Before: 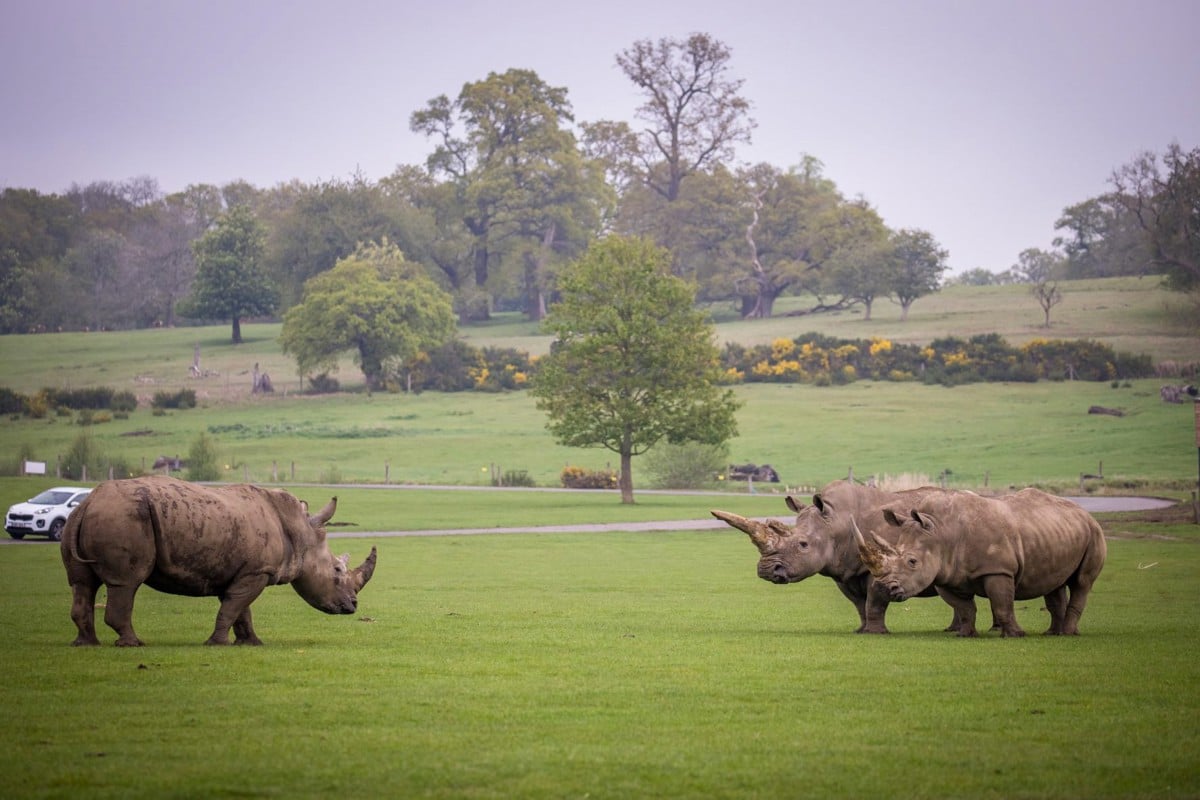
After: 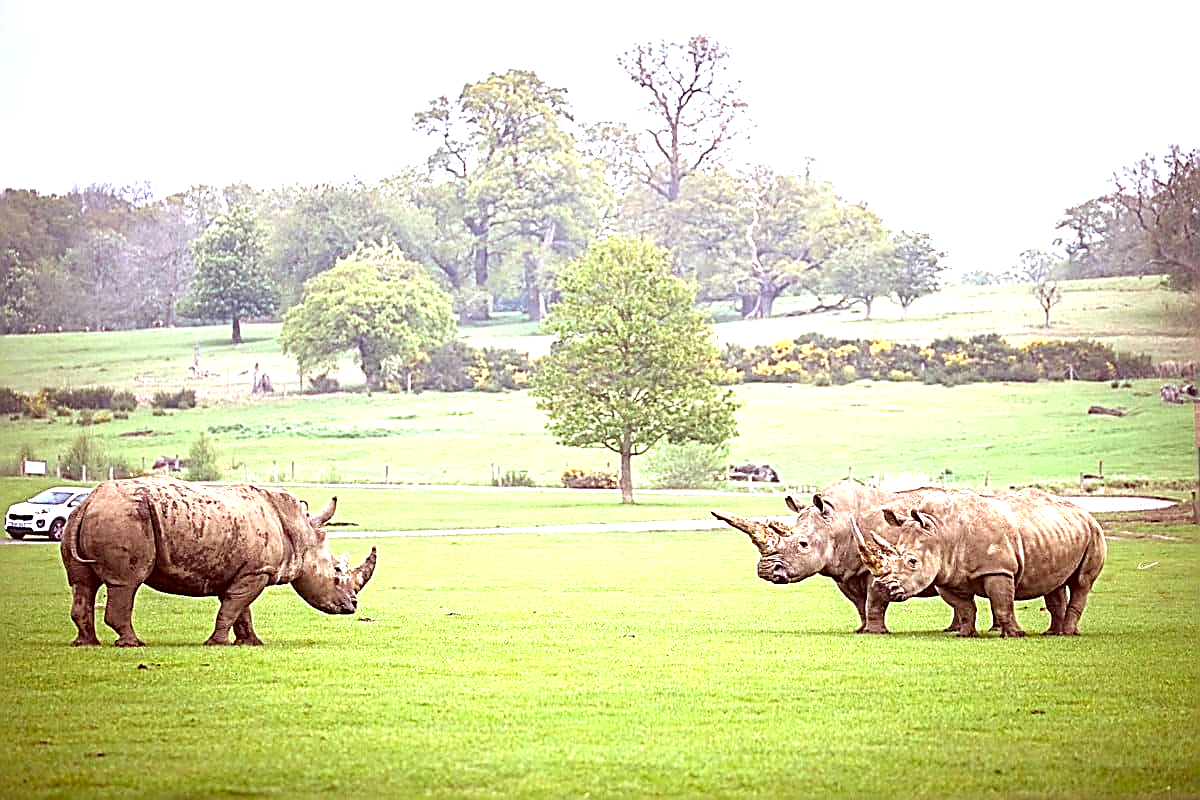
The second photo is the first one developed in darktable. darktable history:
exposure: black level correction 0, exposure 1.672 EV, compensate exposure bias true, compensate highlight preservation false
color correction: highlights a* -7.15, highlights b* -0.162, shadows a* 20.78, shadows b* 11.21
sharpen: amount 1.996
